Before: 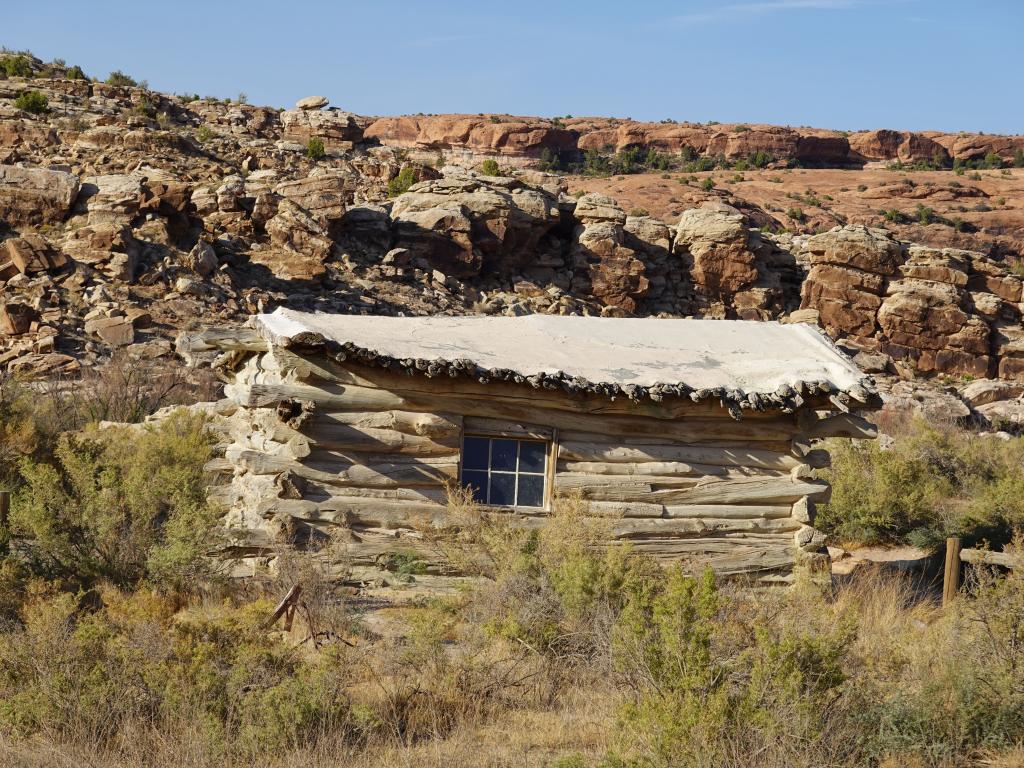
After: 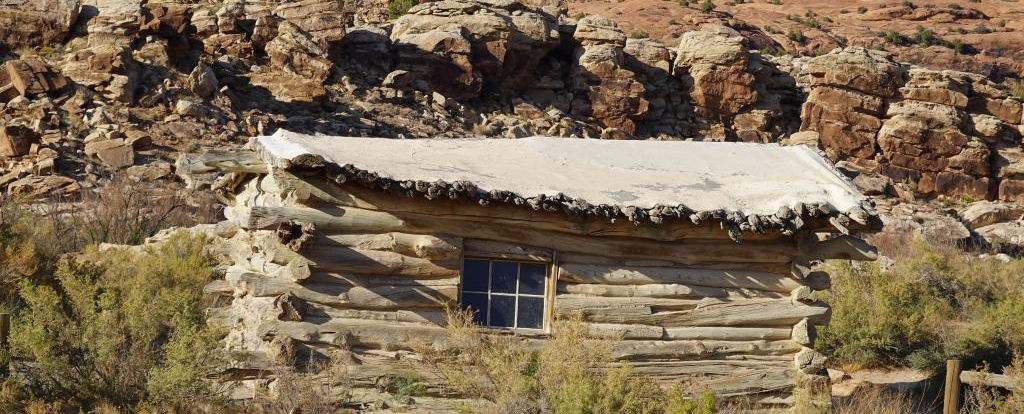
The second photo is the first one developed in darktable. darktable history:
crop and rotate: top 23.228%, bottom 22.771%
